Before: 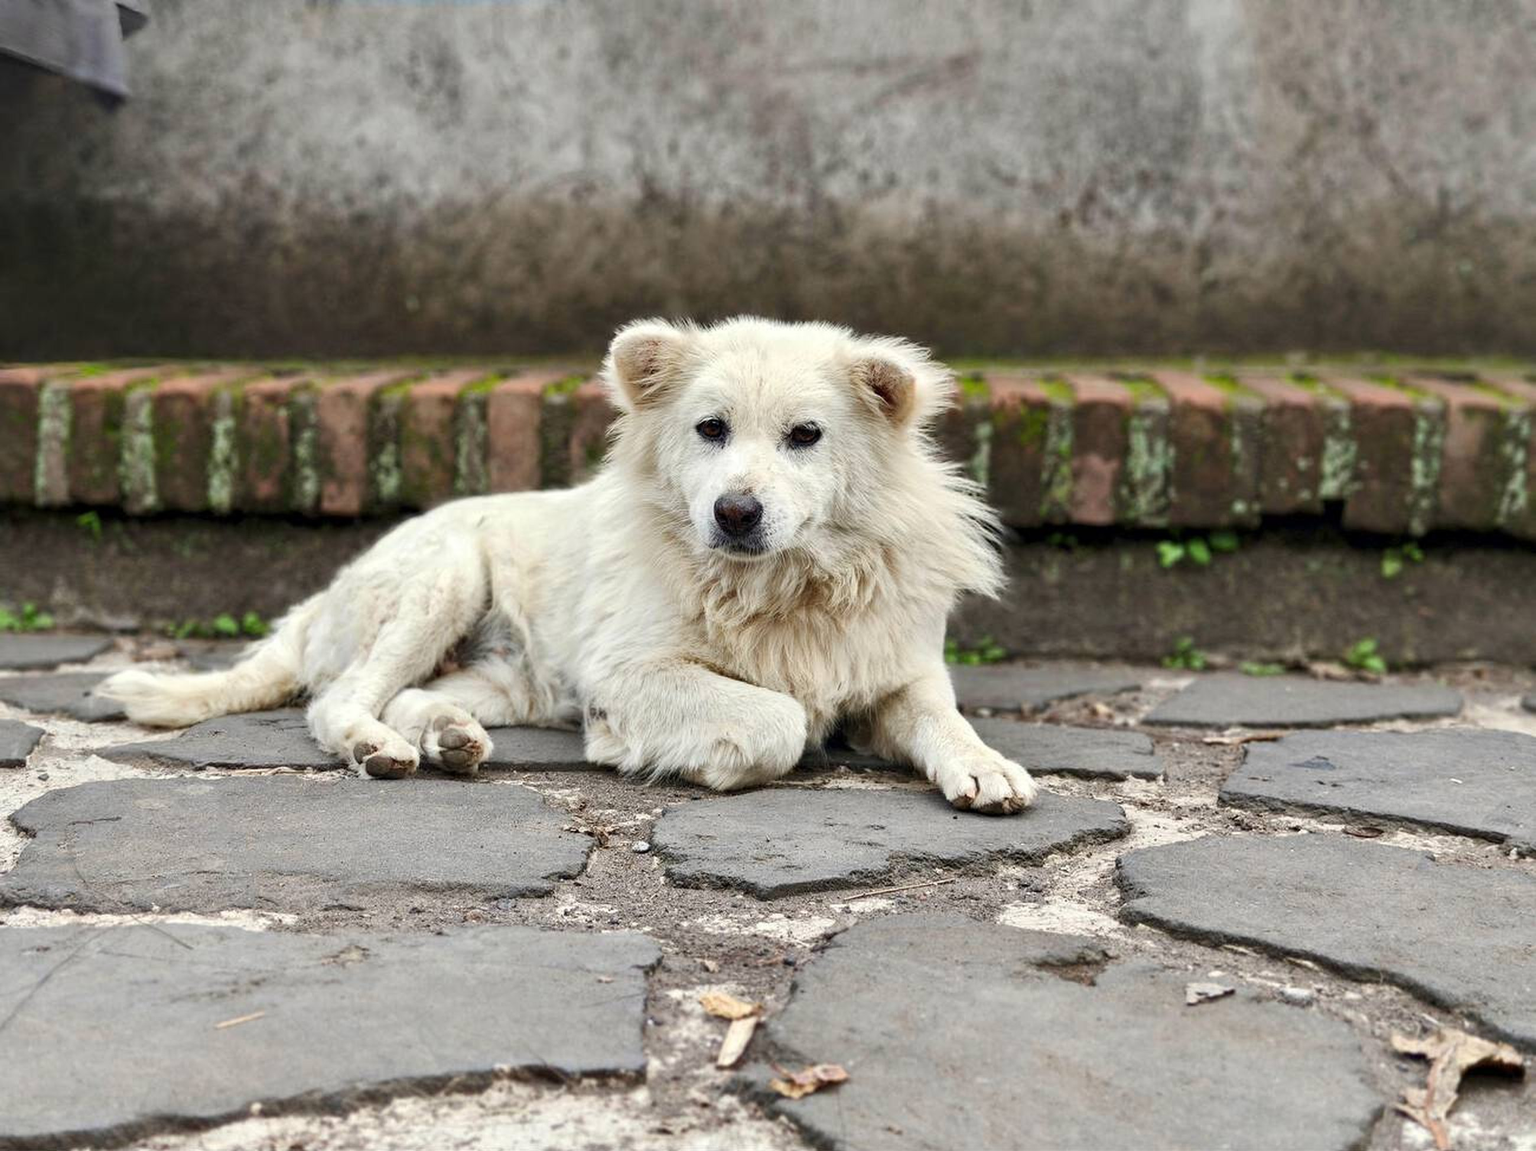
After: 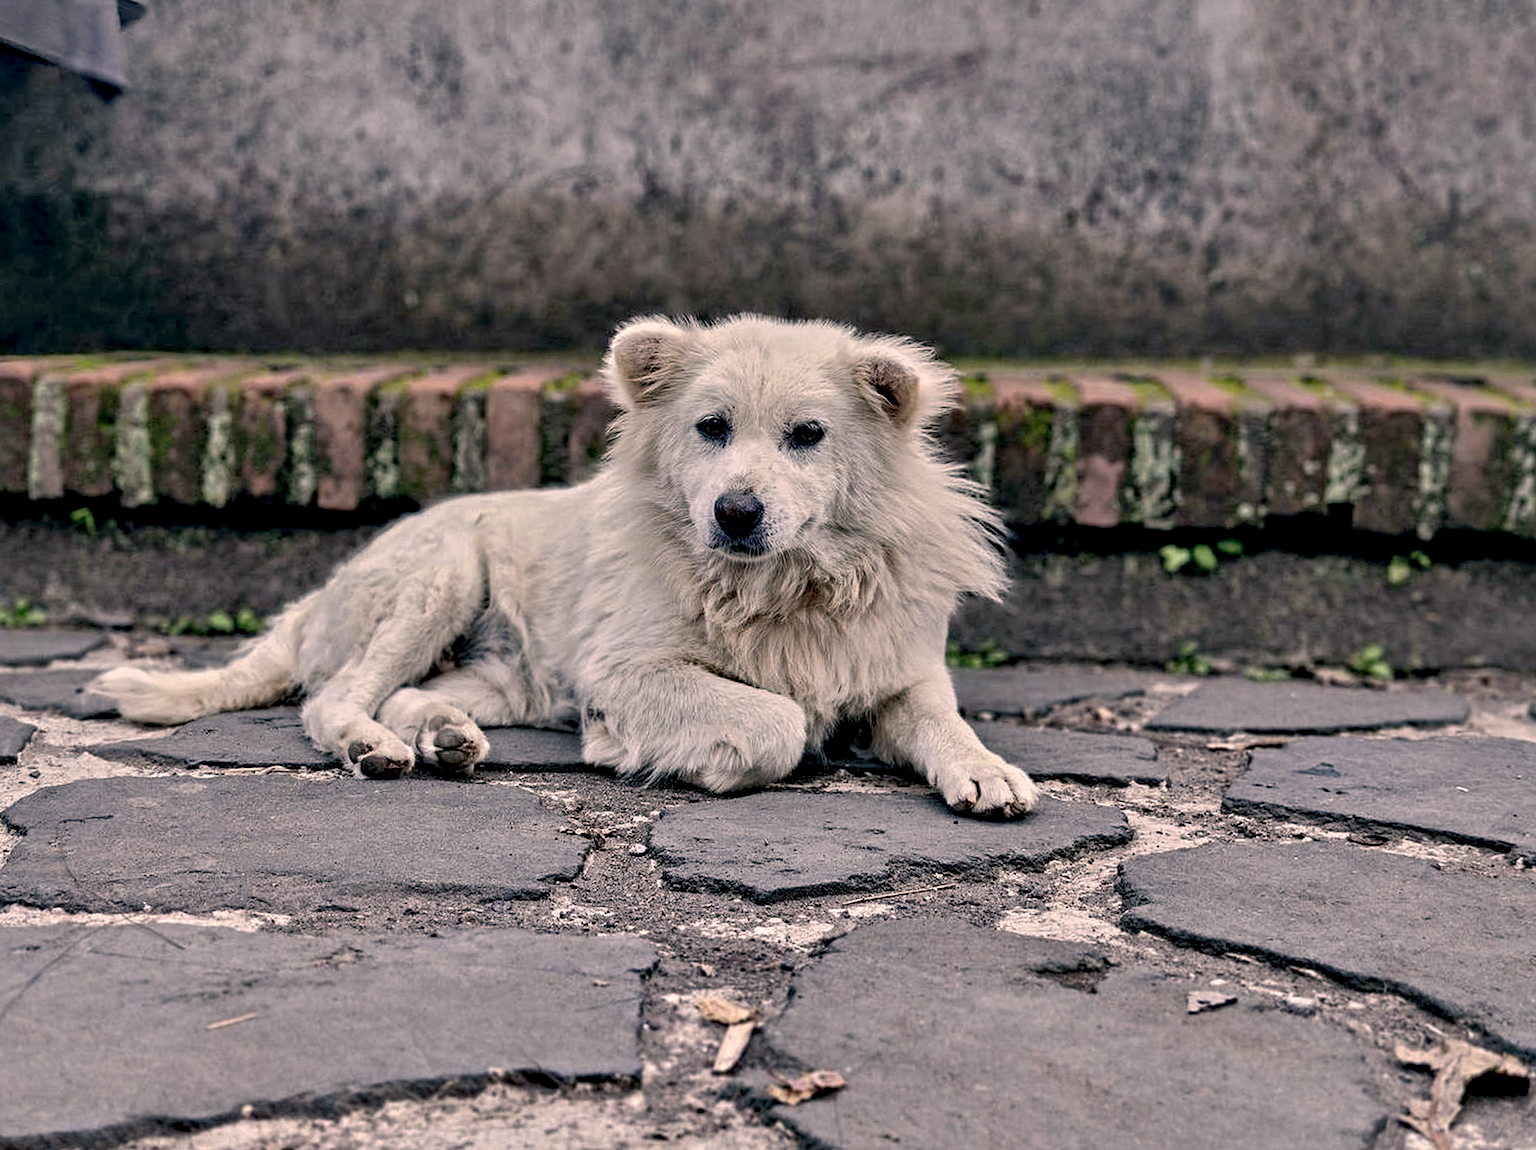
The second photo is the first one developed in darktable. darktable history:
contrast equalizer: y [[0.5, 0.542, 0.583, 0.625, 0.667, 0.708], [0.5 ×6], [0.5 ×6], [0 ×6], [0 ×6]]
crop and rotate: angle -0.44°
exposure: black level correction 0.011, exposure -0.483 EV, compensate highlight preservation false
shadows and highlights: on, module defaults
color correction: highlights a* 13.75, highlights b* 5.73, shadows a* -6.06, shadows b* -15.15, saturation 0.834
